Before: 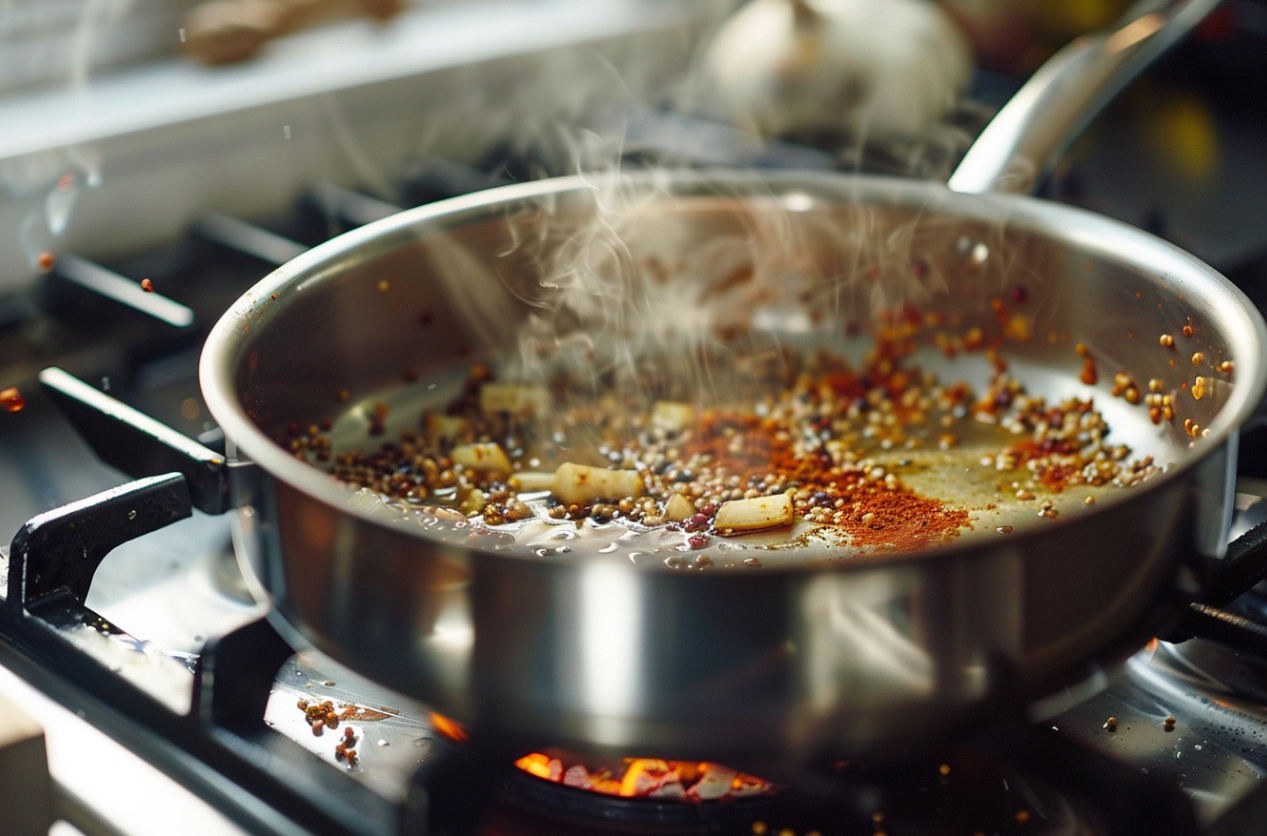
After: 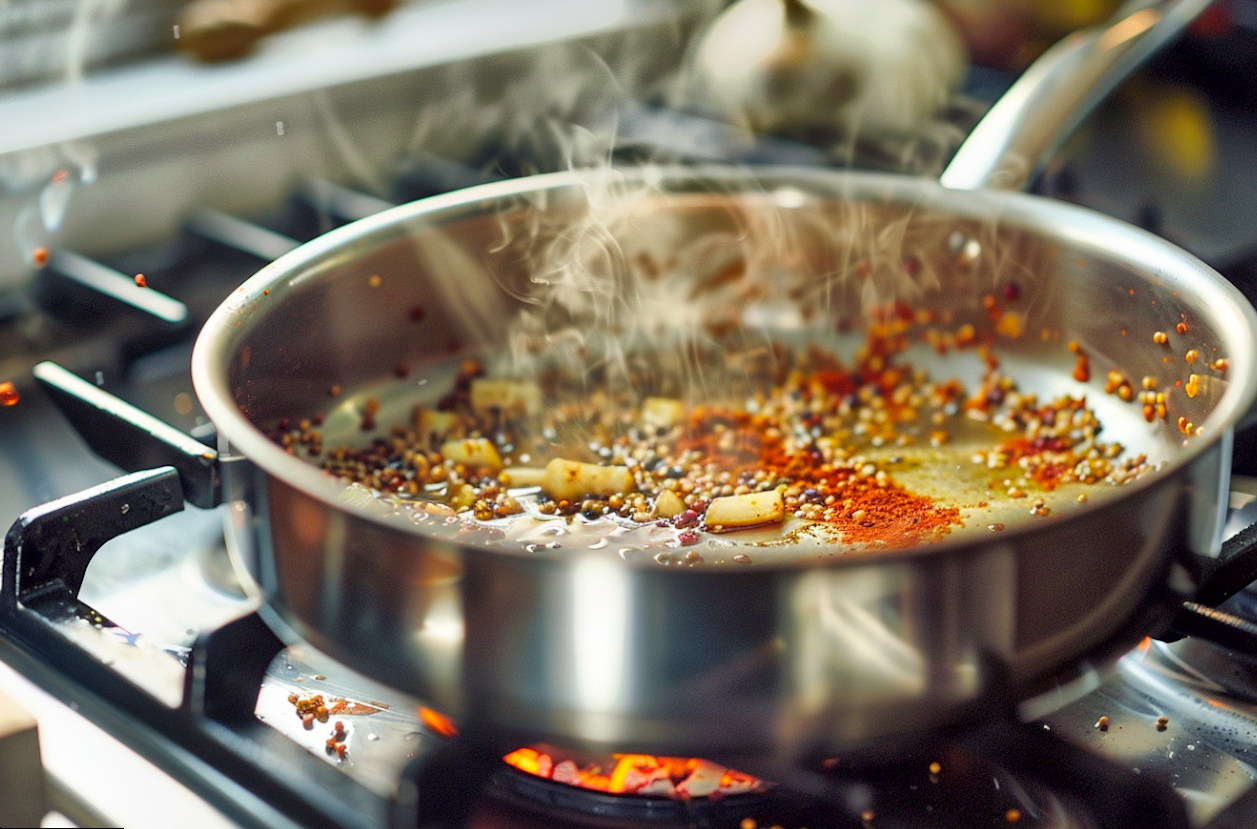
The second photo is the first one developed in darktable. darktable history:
global tonemap: drago (1, 100), detail 1
rotate and perspective: rotation 0.192°, lens shift (horizontal) -0.015, crop left 0.005, crop right 0.996, crop top 0.006, crop bottom 0.99
exposure: black level correction 0.001, exposure 1 EV, compensate highlight preservation false
shadows and highlights: white point adjustment -3.64, highlights -63.34, highlights color adjustment 42%, soften with gaussian
